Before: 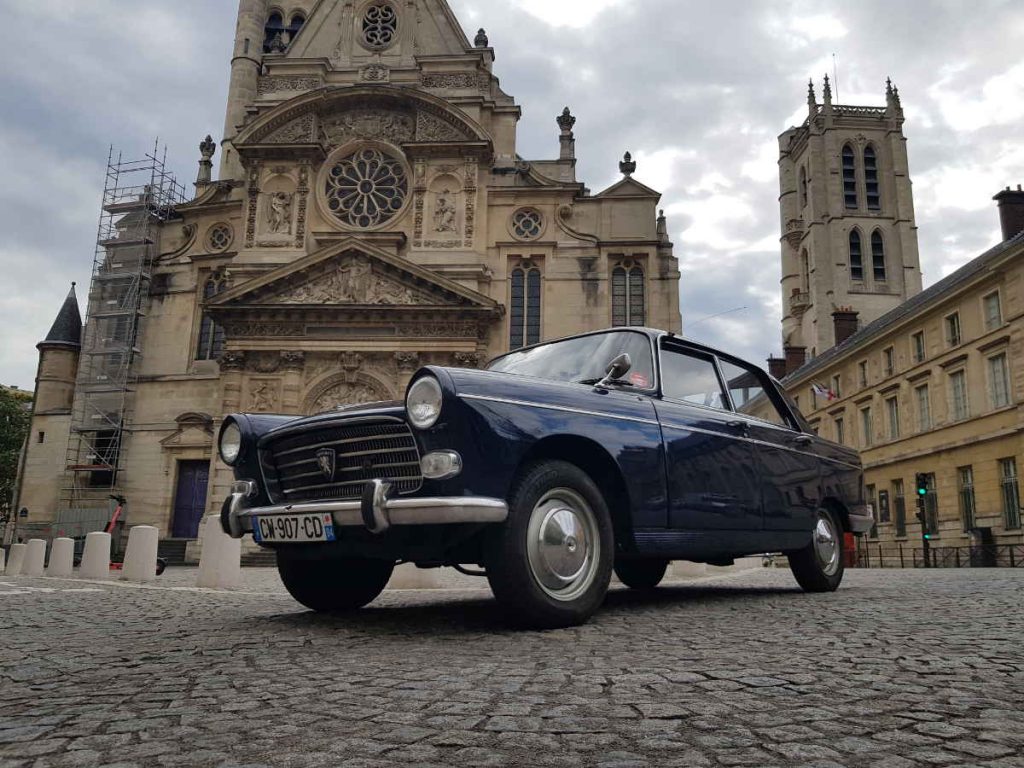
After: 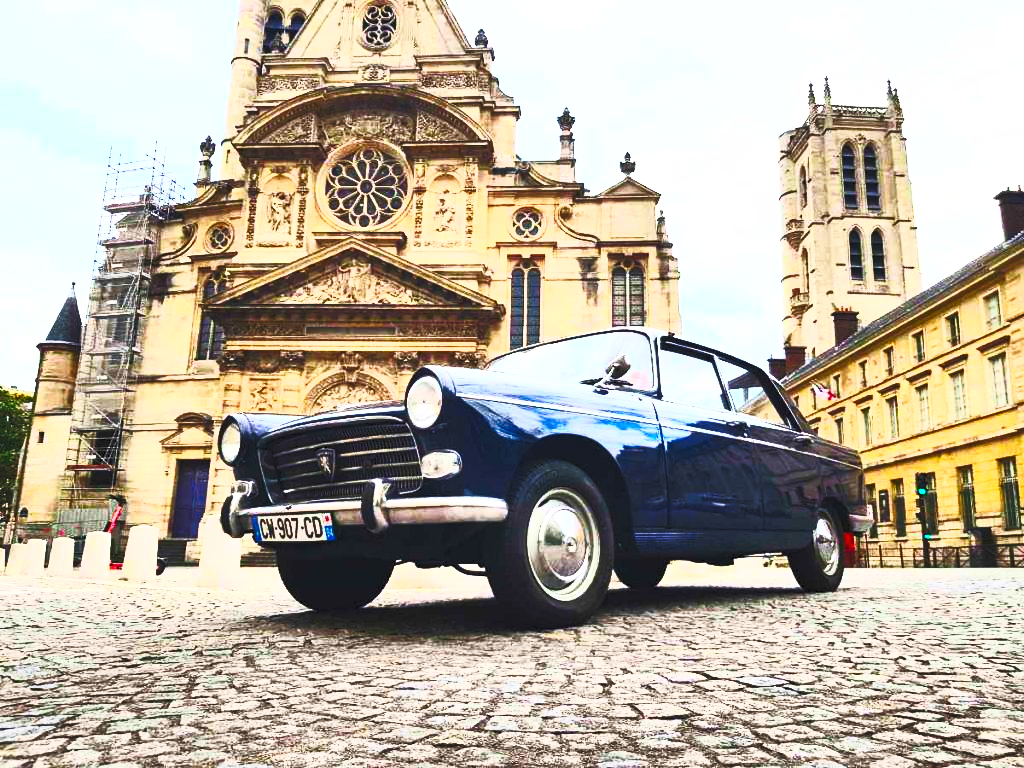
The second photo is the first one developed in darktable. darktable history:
contrast brightness saturation: contrast 1, brightness 1, saturation 1
base curve: curves: ch0 [(0, 0) (0.028, 0.03) (0.121, 0.232) (0.46, 0.748) (0.859, 0.968) (1, 1)], preserve colors none
